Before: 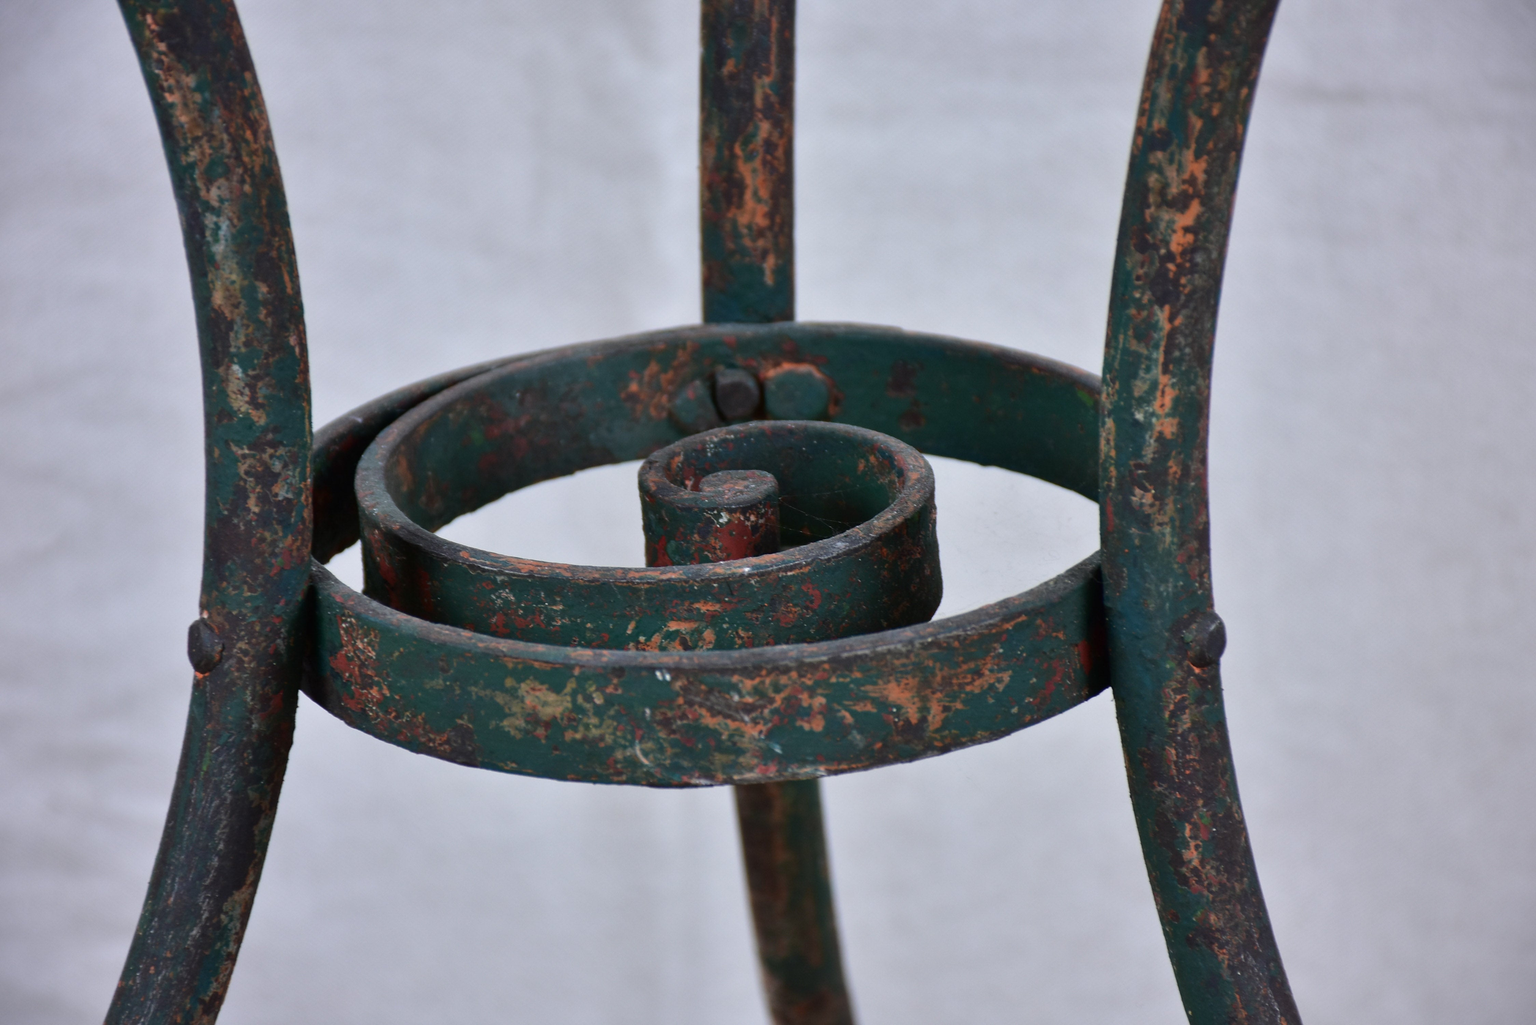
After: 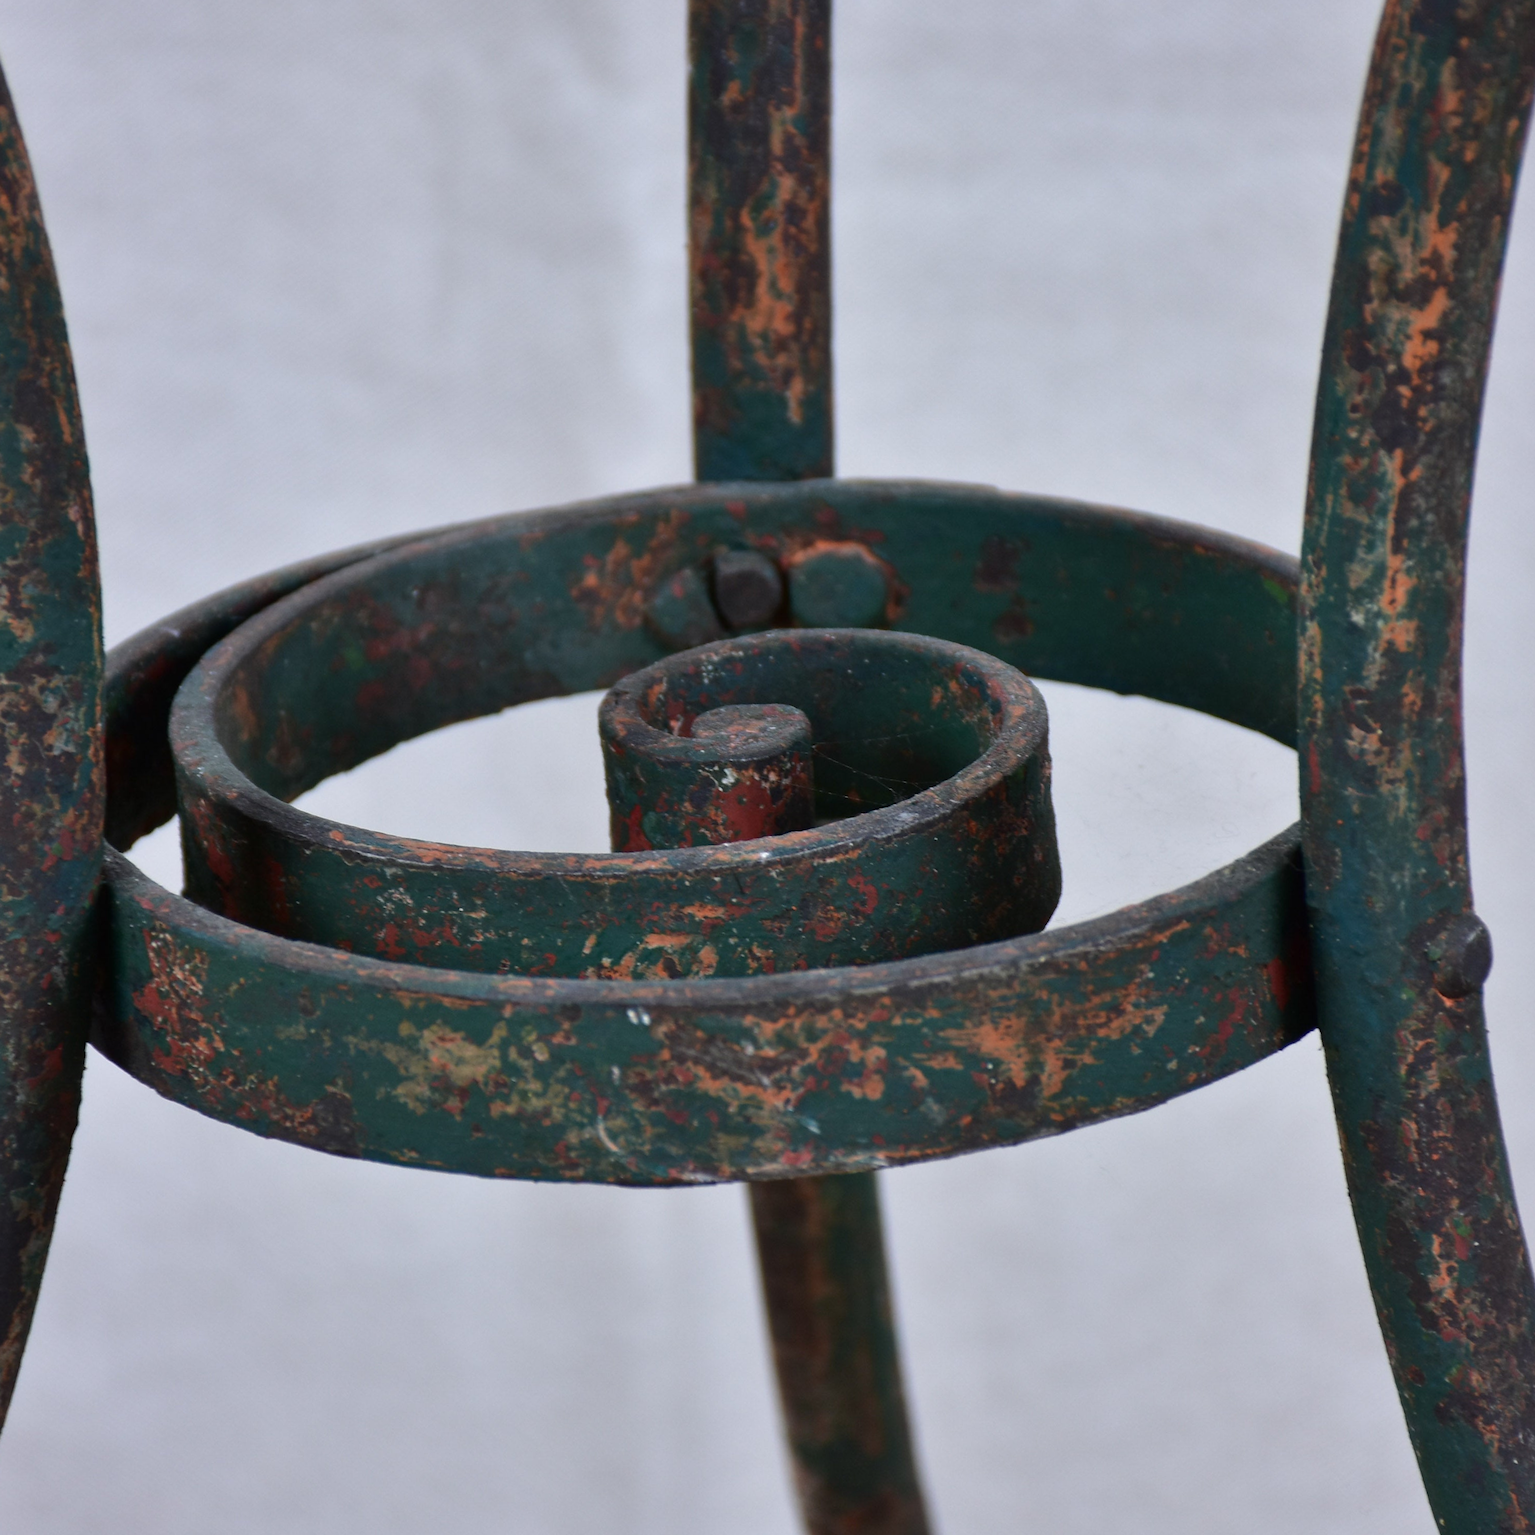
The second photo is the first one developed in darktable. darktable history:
rotate and perspective: rotation -0.45°, automatic cropping original format, crop left 0.008, crop right 0.992, crop top 0.012, crop bottom 0.988
crop and rotate: left 15.446%, right 17.836%
bloom: size 13.65%, threshold 98.39%, strength 4.82%
